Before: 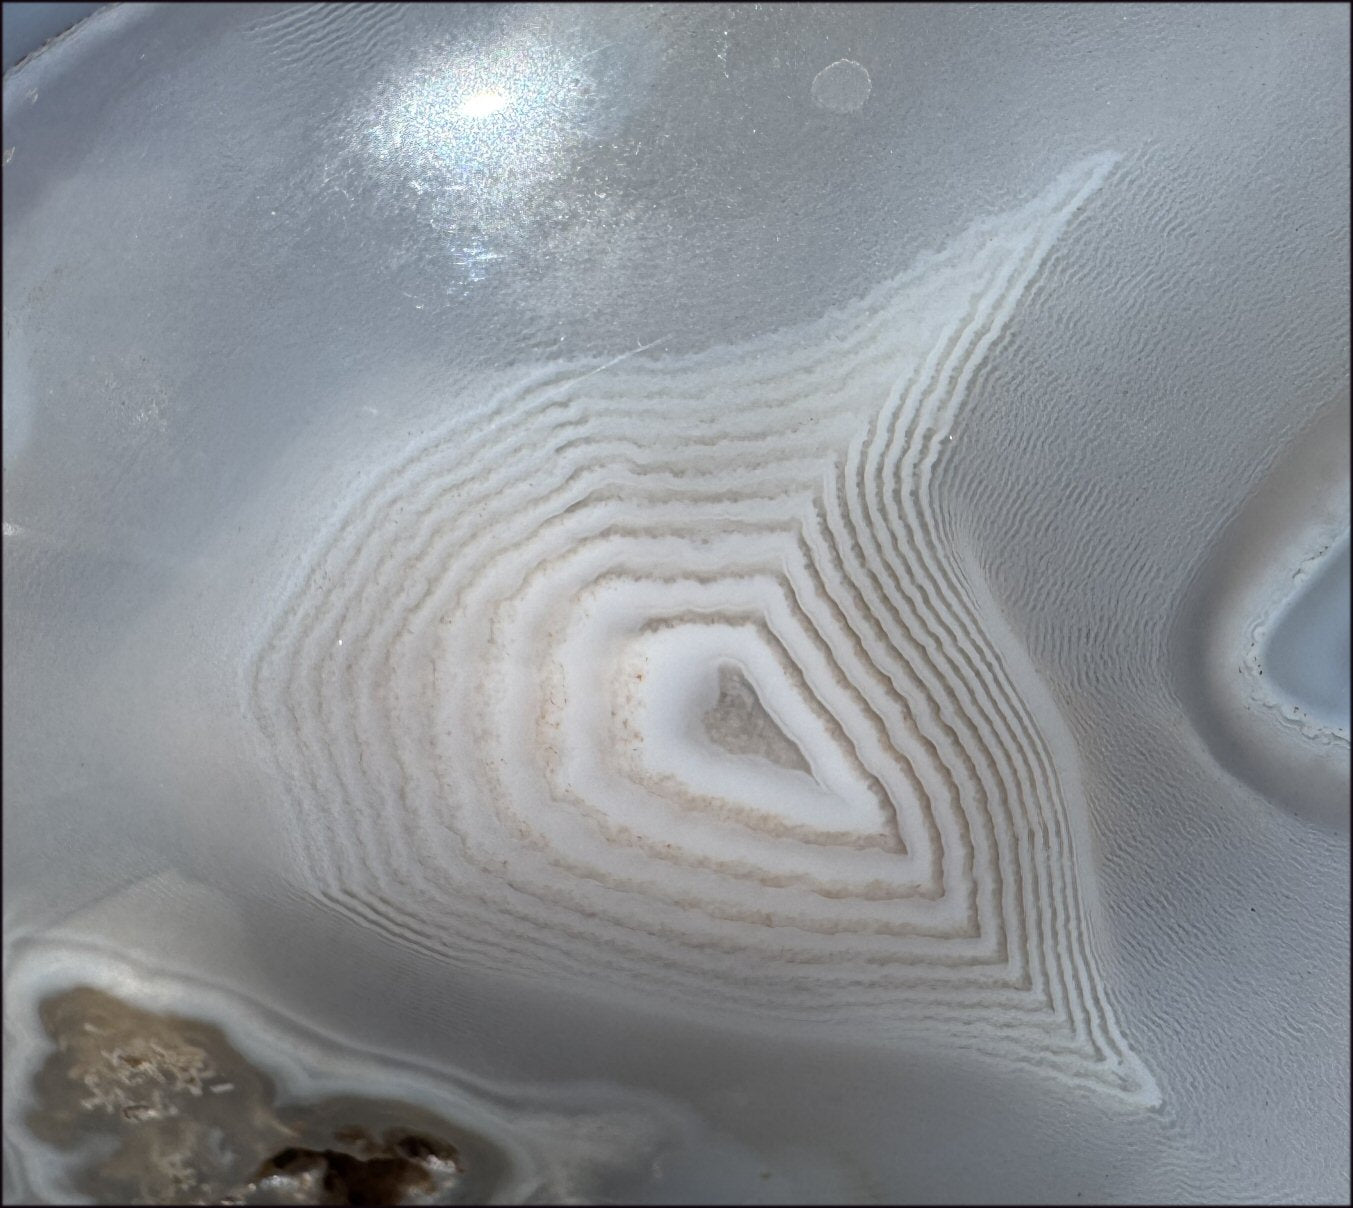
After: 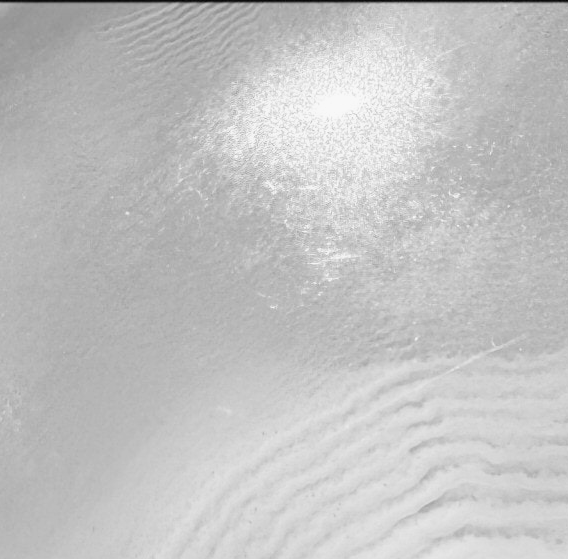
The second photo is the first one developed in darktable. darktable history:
crop and rotate: left 10.817%, top 0.062%, right 47.194%, bottom 53.626%
monochrome: a 32, b 64, size 2.3
tone curve: curves: ch0 [(0, 0) (0.004, 0.001) (0.133, 0.112) (0.325, 0.362) (0.832, 0.893) (1, 1)], color space Lab, linked channels, preserve colors none
contrast brightness saturation: brightness 0.13
